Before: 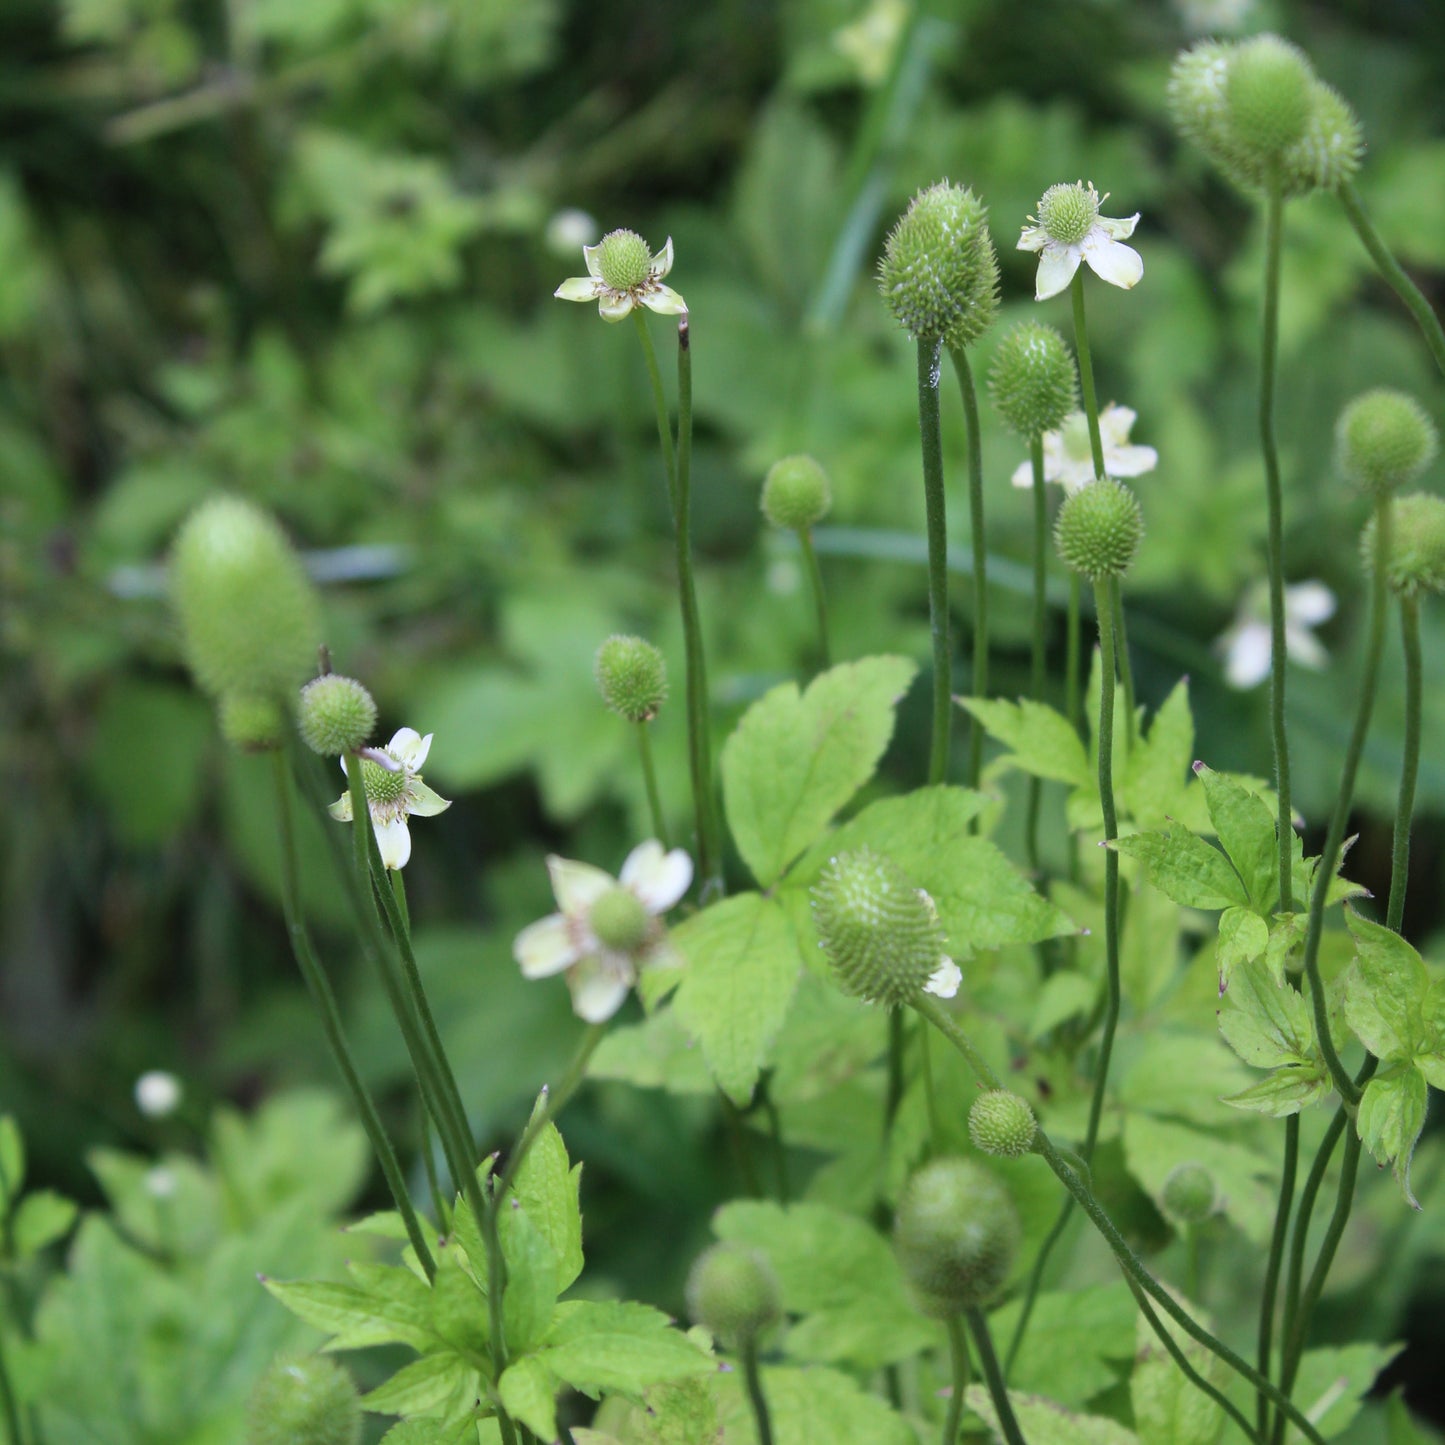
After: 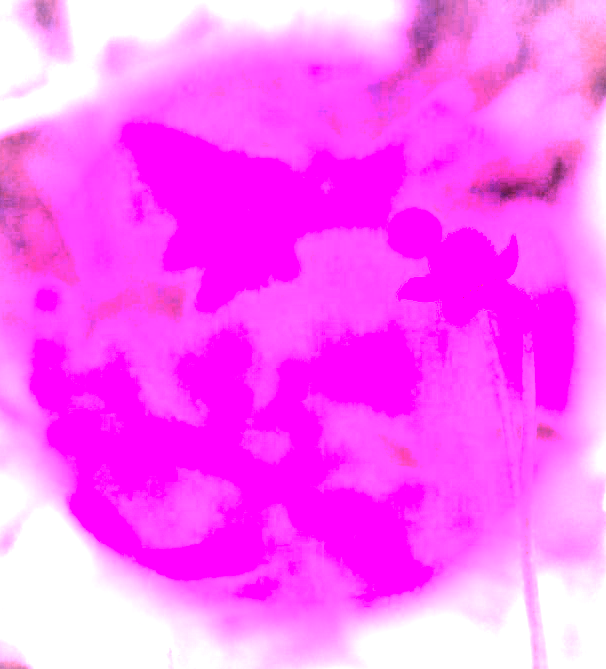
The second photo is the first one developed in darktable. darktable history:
crop and rotate: left 10.817%, top 0.062%, right 47.194%, bottom 53.626%
white balance: red 8, blue 8
vignetting: on, module defaults
tone equalizer: -8 EV 0.001 EV, -7 EV -0.002 EV, -6 EV 0.002 EV, -5 EV -0.03 EV, -4 EV -0.116 EV, -3 EV -0.169 EV, -2 EV 0.24 EV, -1 EV 0.702 EV, +0 EV 0.493 EV
contrast brightness saturation: contrast 0.05, brightness 0.06, saturation 0.01
